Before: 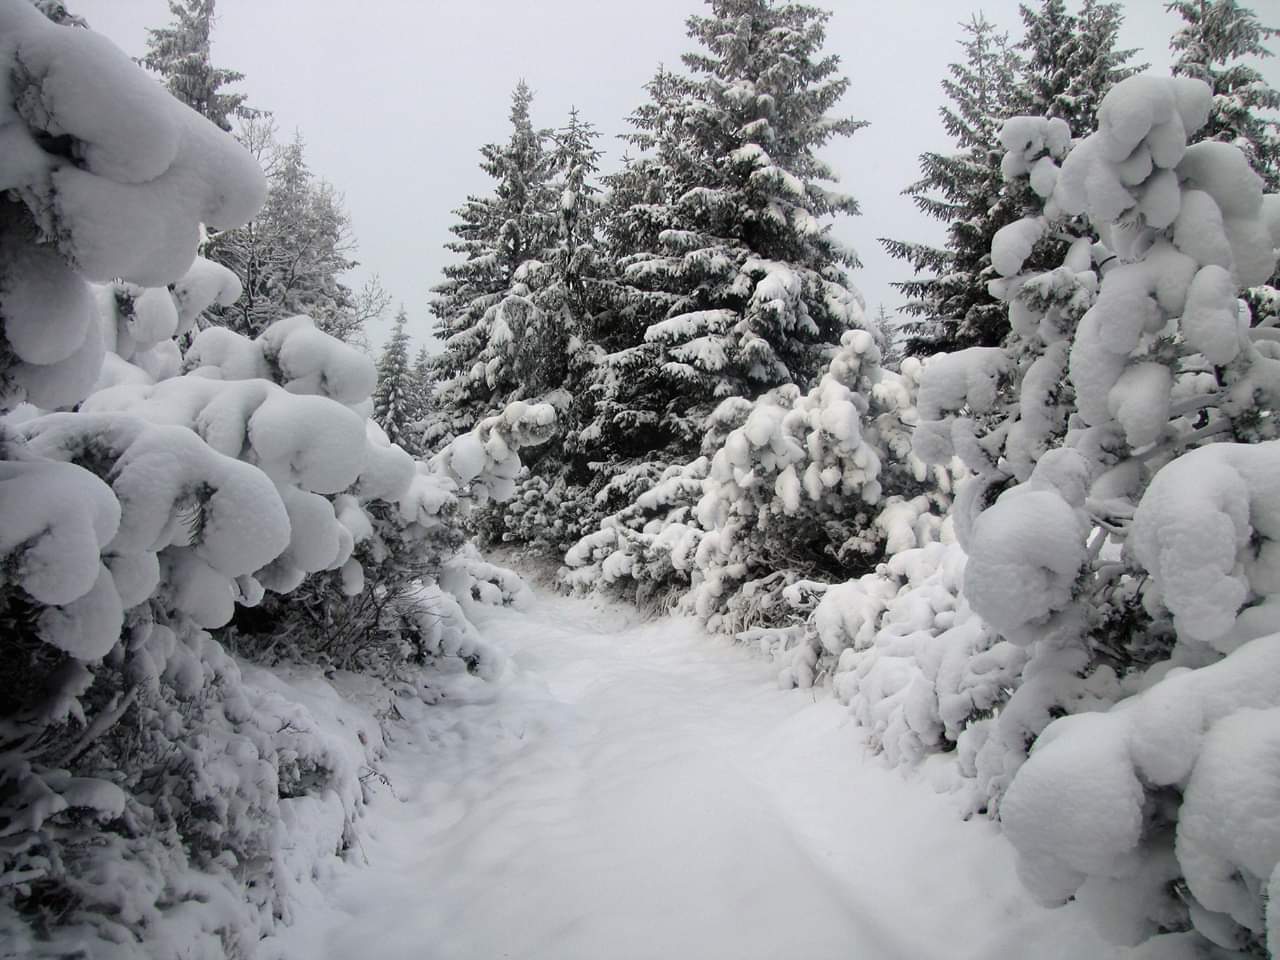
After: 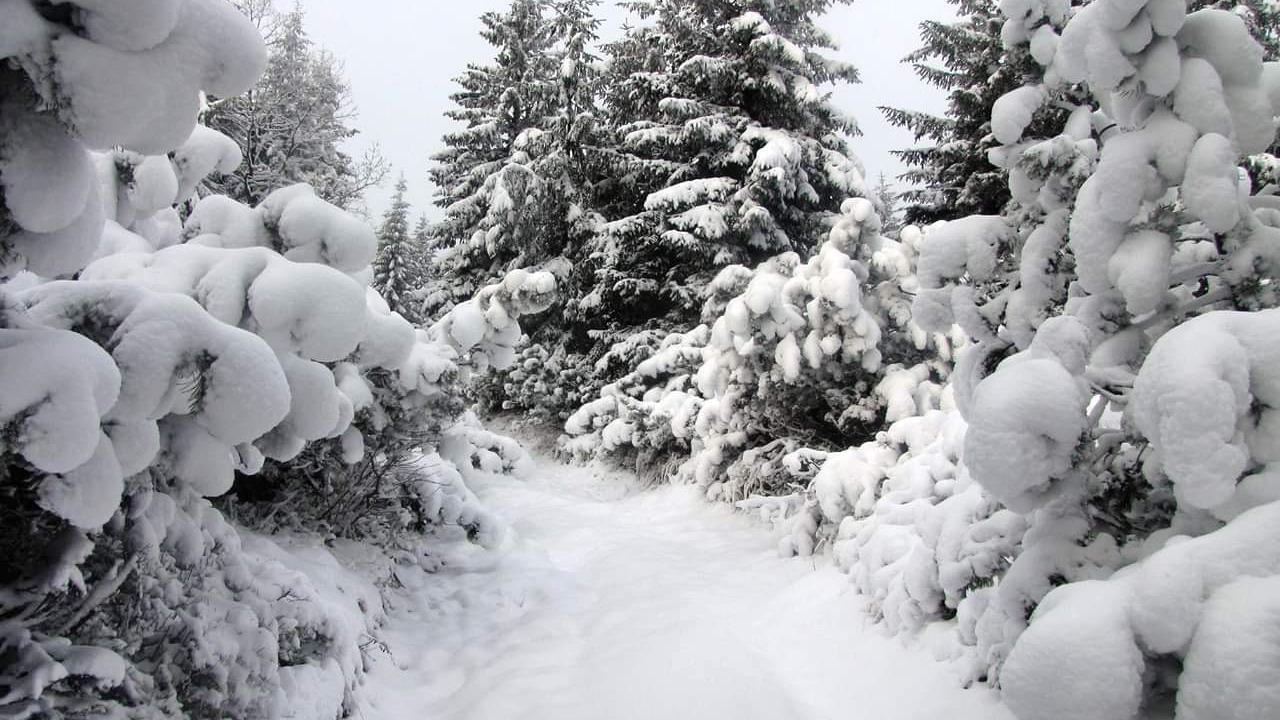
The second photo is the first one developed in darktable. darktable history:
crop: top 13.819%, bottom 11.169%
shadows and highlights: radius 110.86, shadows 51.09, white point adjustment 9.16, highlights -4.17, highlights color adjustment 32.2%, soften with gaussian
tone equalizer: -8 EV 0.06 EV, smoothing diameter 25%, edges refinement/feathering 10, preserve details guided filter
